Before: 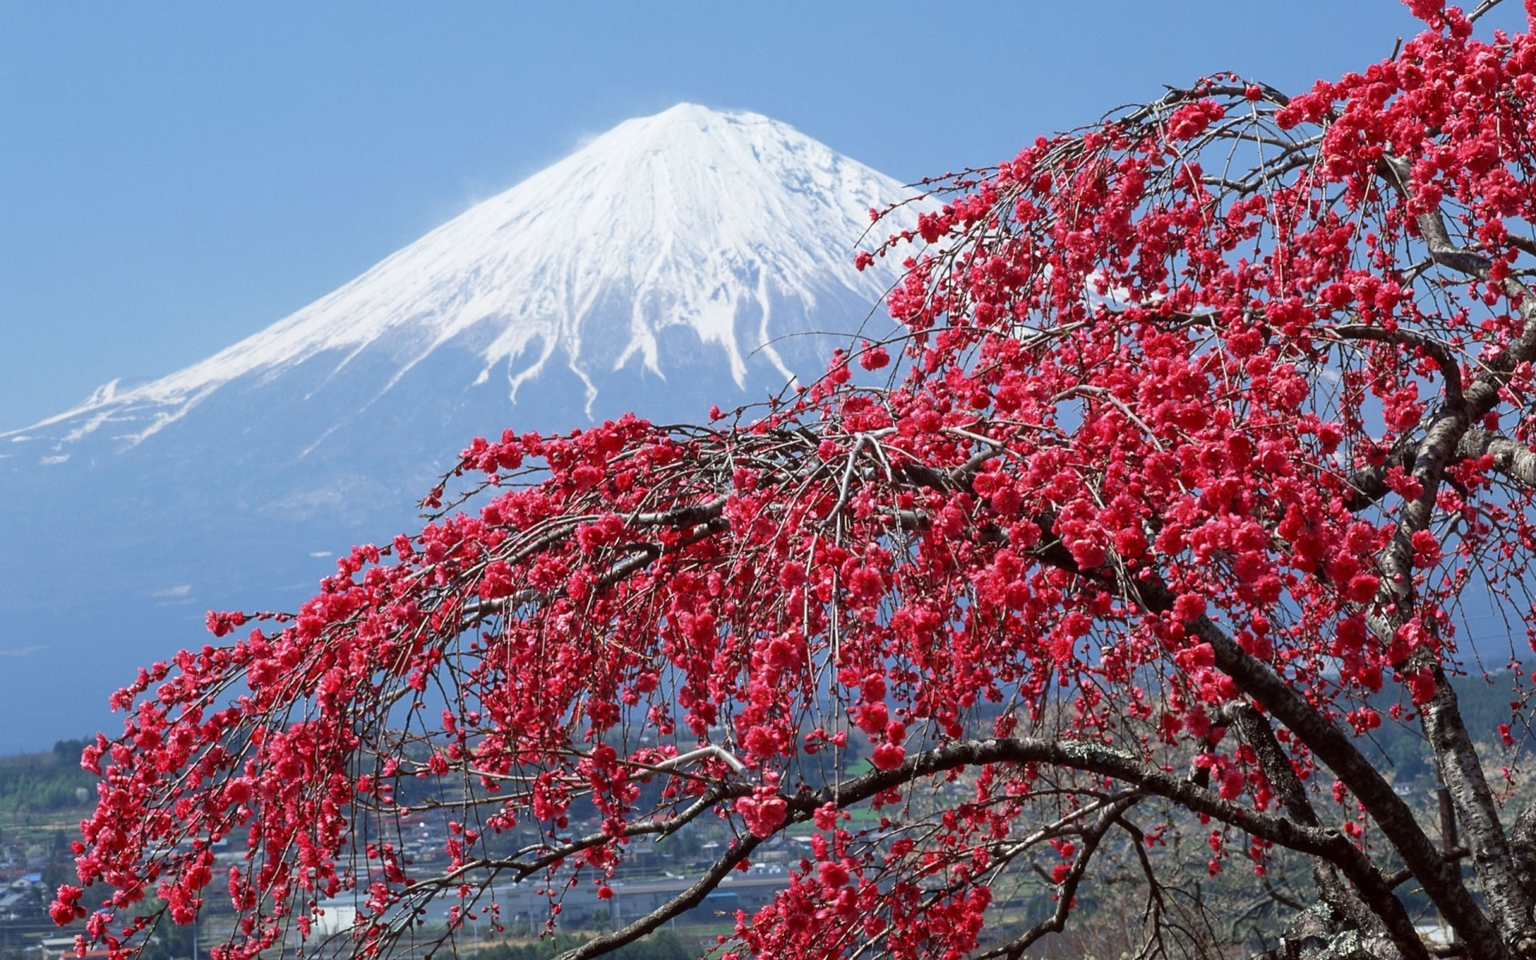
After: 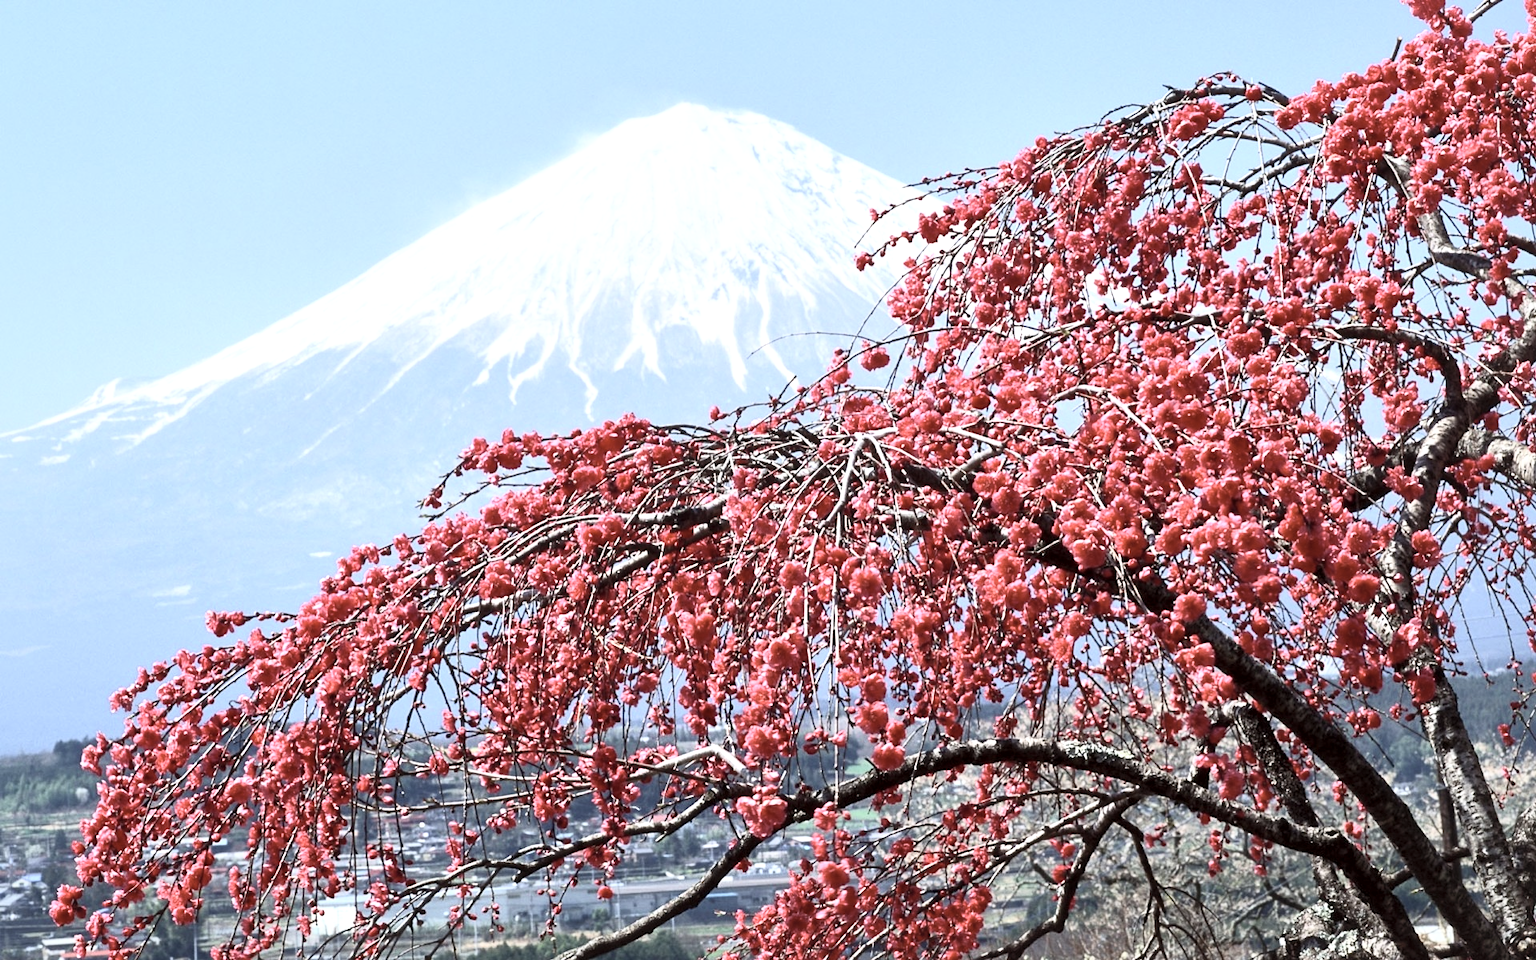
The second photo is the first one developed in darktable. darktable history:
local contrast: mode bilateral grid, contrast 100, coarseness 100, detail 165%, midtone range 0.2
contrast brightness saturation: contrast 0.442, brightness 0.552, saturation -0.189
